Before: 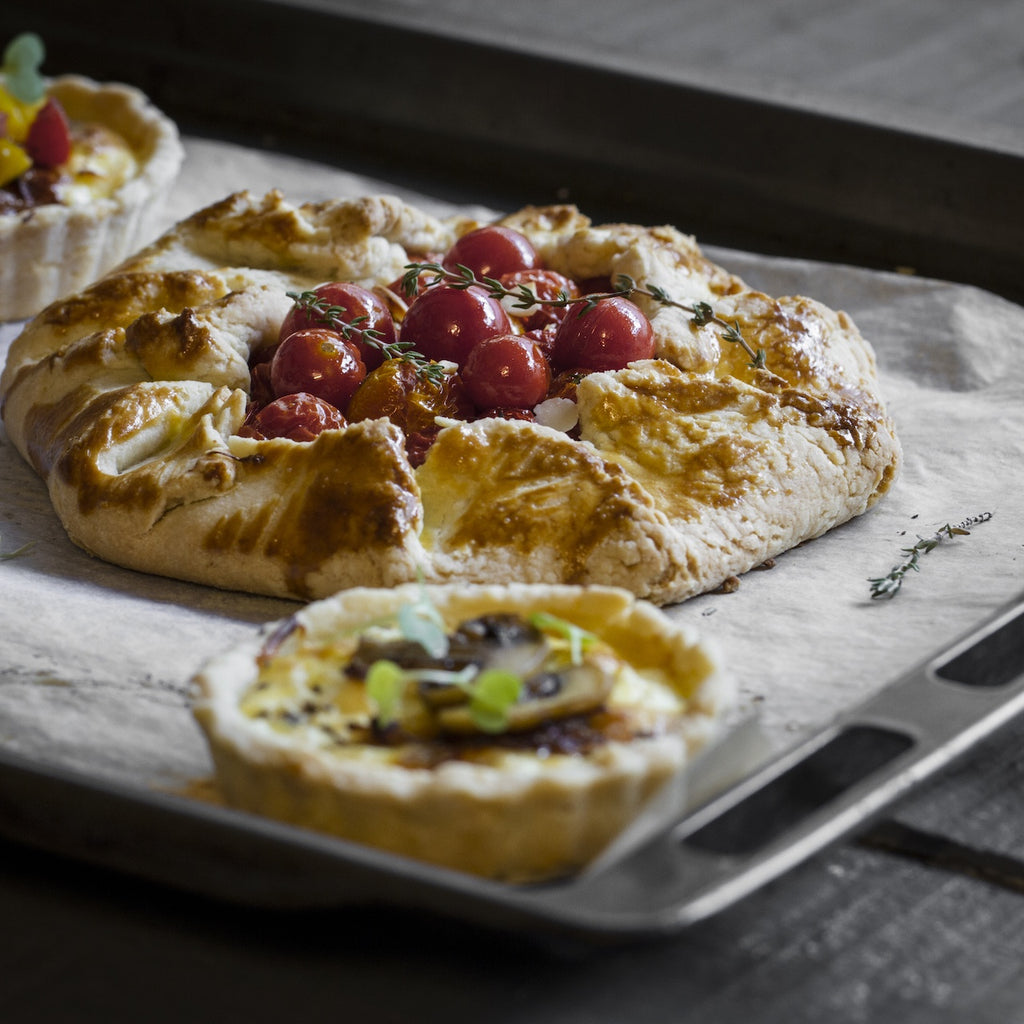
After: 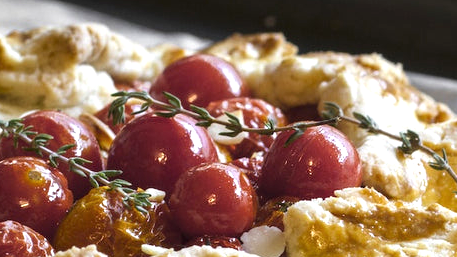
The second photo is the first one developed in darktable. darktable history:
exposure: black level correction 0, exposure 0.7 EV, compensate exposure bias true, compensate highlight preservation false
crop: left 28.64%, top 16.832%, right 26.637%, bottom 58.055%
